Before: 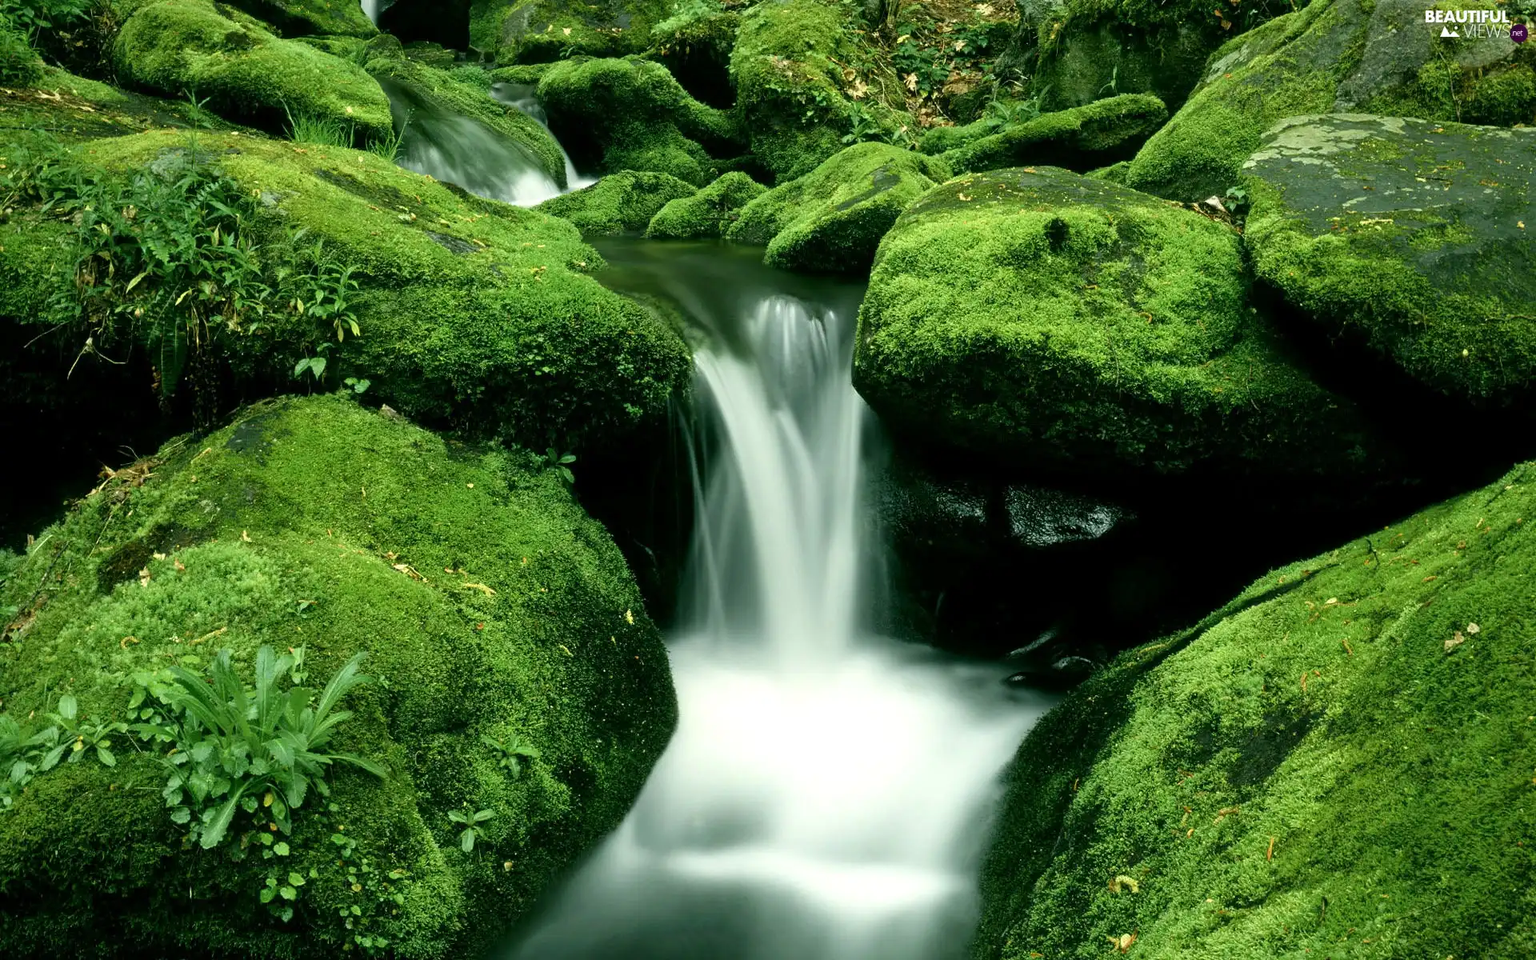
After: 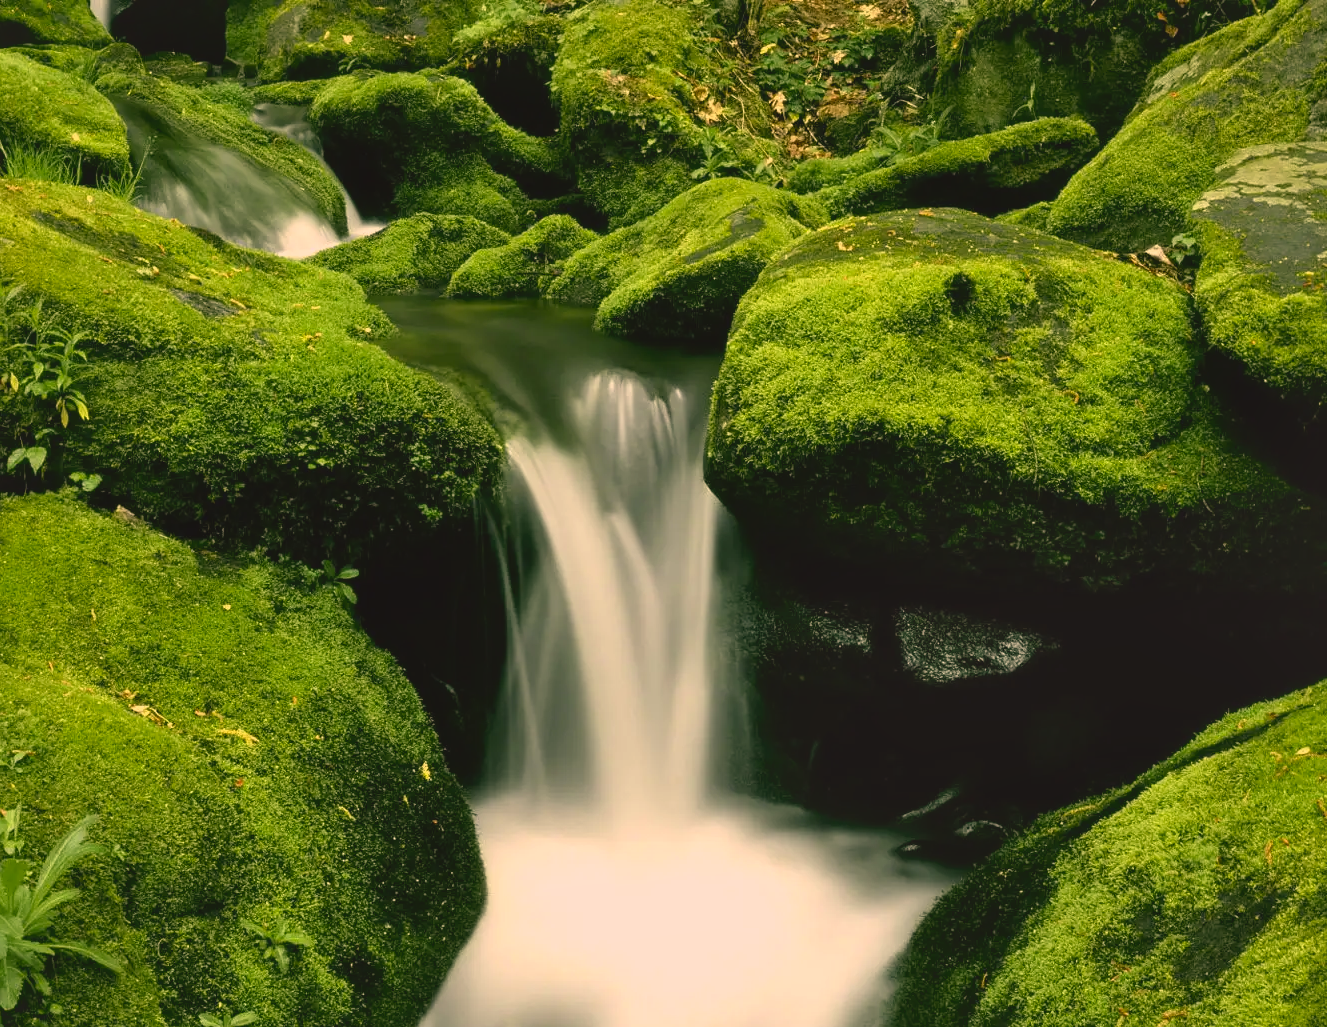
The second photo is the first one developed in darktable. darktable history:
shadows and highlights: shadows 61.61, white point adjustment 0.518, highlights -34.18, compress 83.95%, highlights color adjustment 55.01%
base curve: curves: ch0 [(0, 0) (0.472, 0.455) (1, 1)], preserve colors none
color correction: highlights a* 20.49, highlights b* 19.56
contrast brightness saturation: contrast -0.121
crop: left 18.813%, right 12.062%, bottom 14.402%
